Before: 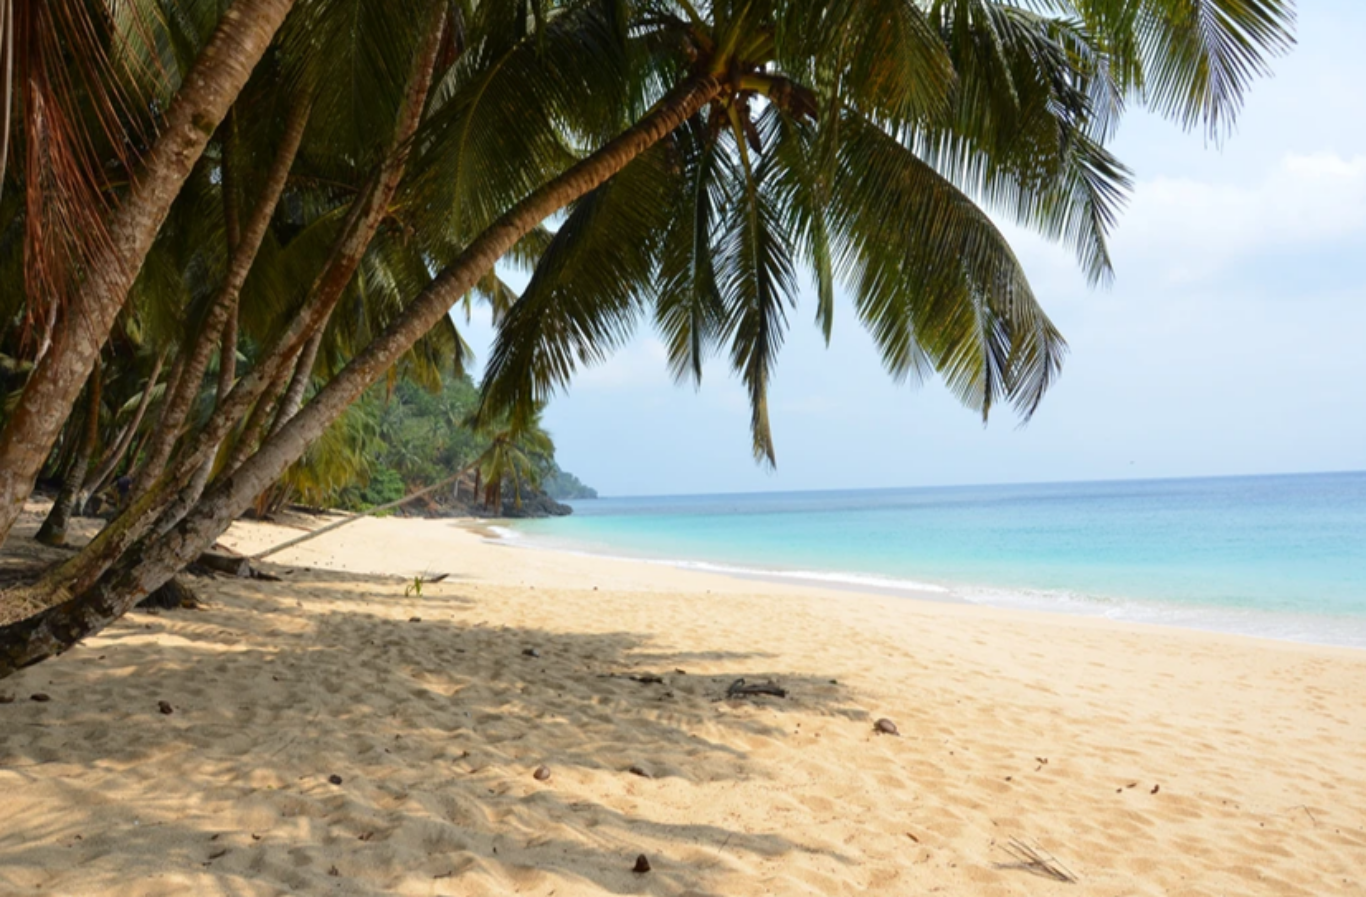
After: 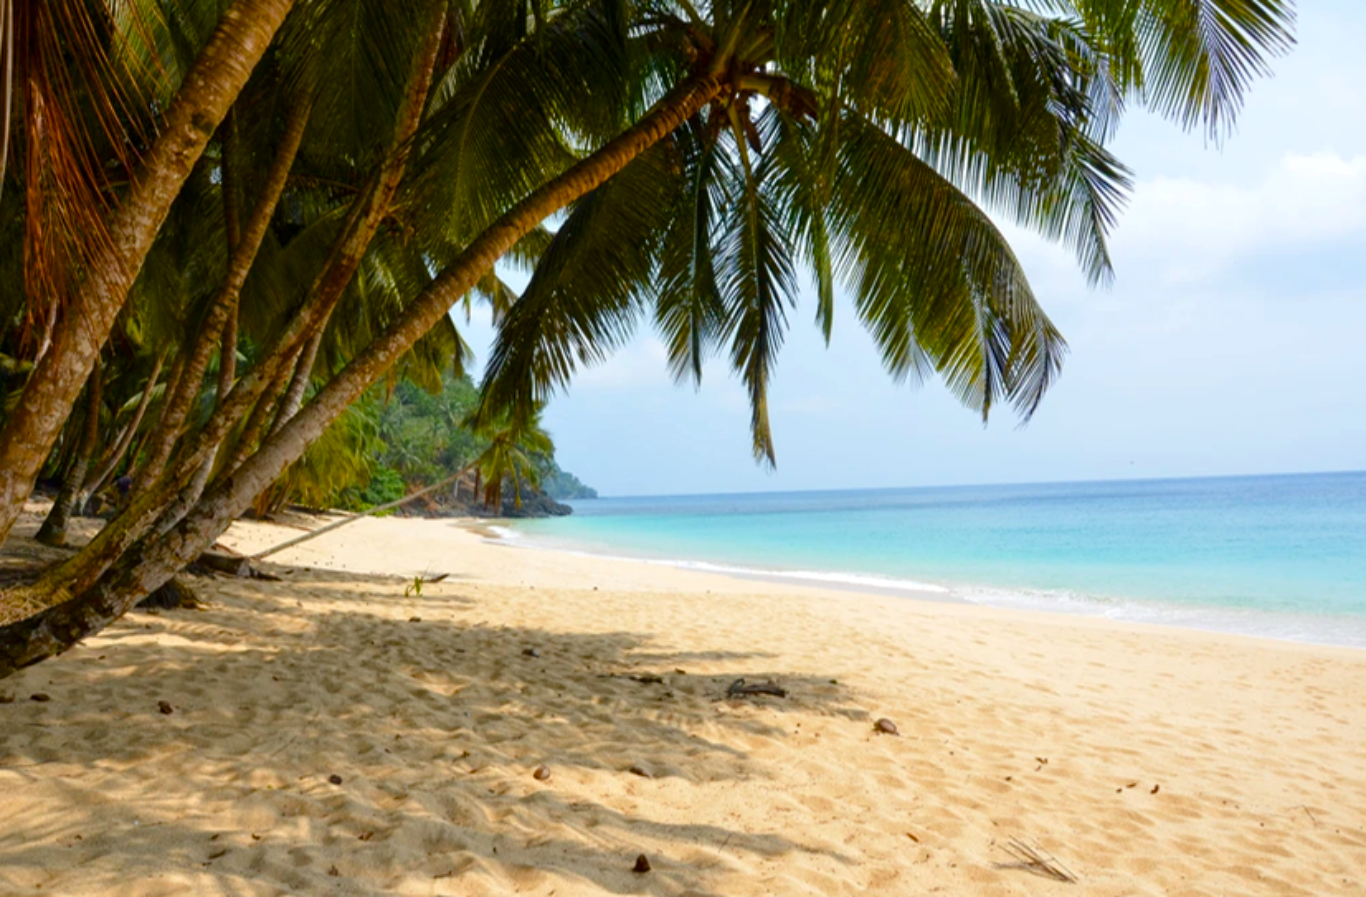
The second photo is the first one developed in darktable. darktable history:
color balance rgb: power › hue 212.64°, linear chroma grading › global chroma 9.944%, perceptual saturation grading › global saturation 20%, perceptual saturation grading › highlights -25.643%, perceptual saturation grading › shadows 50.036%, global vibrance 14.322%
local contrast: highlights 100%, shadows 101%, detail 119%, midtone range 0.2
